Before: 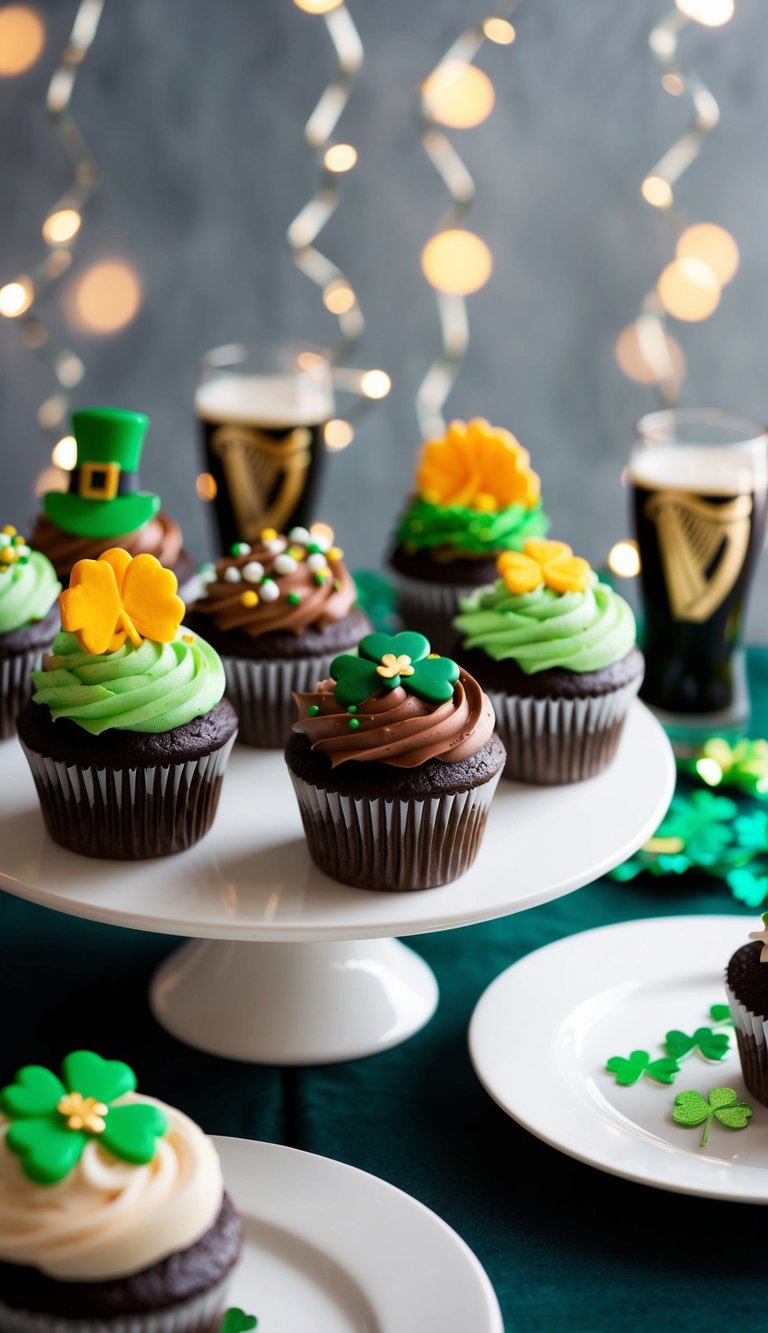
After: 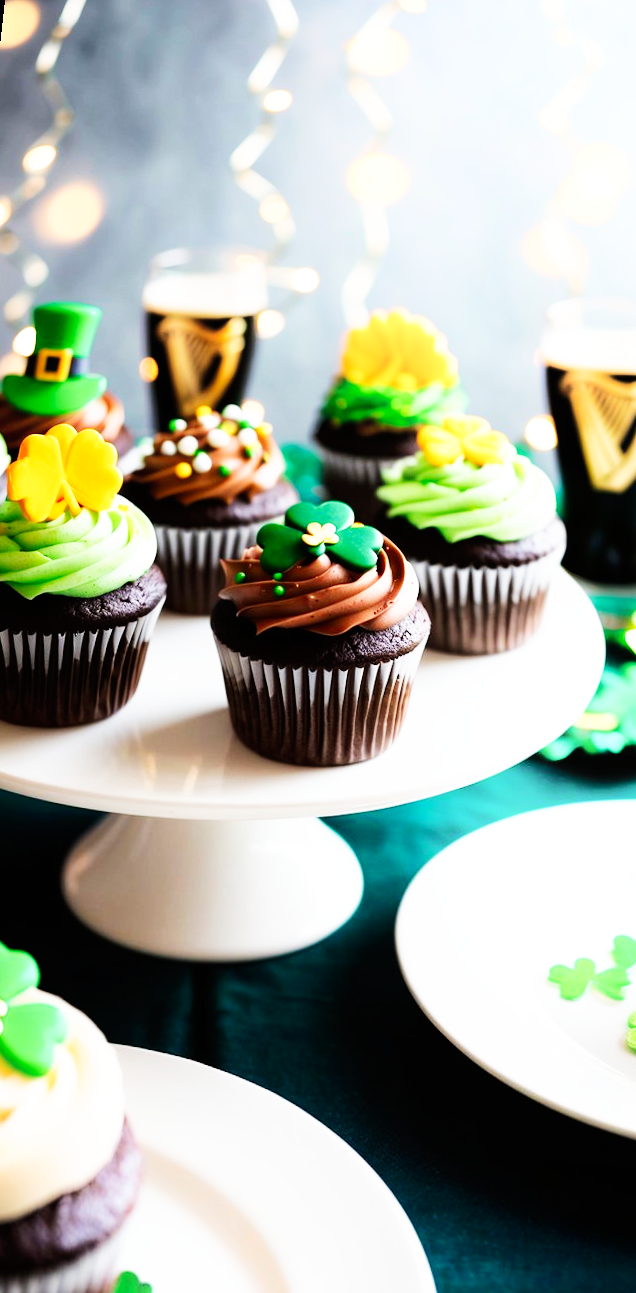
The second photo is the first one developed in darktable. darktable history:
shadows and highlights: shadows -54.3, highlights 86.09, soften with gaussian
rotate and perspective: rotation 0.72°, lens shift (vertical) -0.352, lens shift (horizontal) -0.051, crop left 0.152, crop right 0.859, crop top 0.019, crop bottom 0.964
base curve: curves: ch0 [(0, 0) (0.007, 0.004) (0.027, 0.03) (0.046, 0.07) (0.207, 0.54) (0.442, 0.872) (0.673, 0.972) (1, 1)], preserve colors none
